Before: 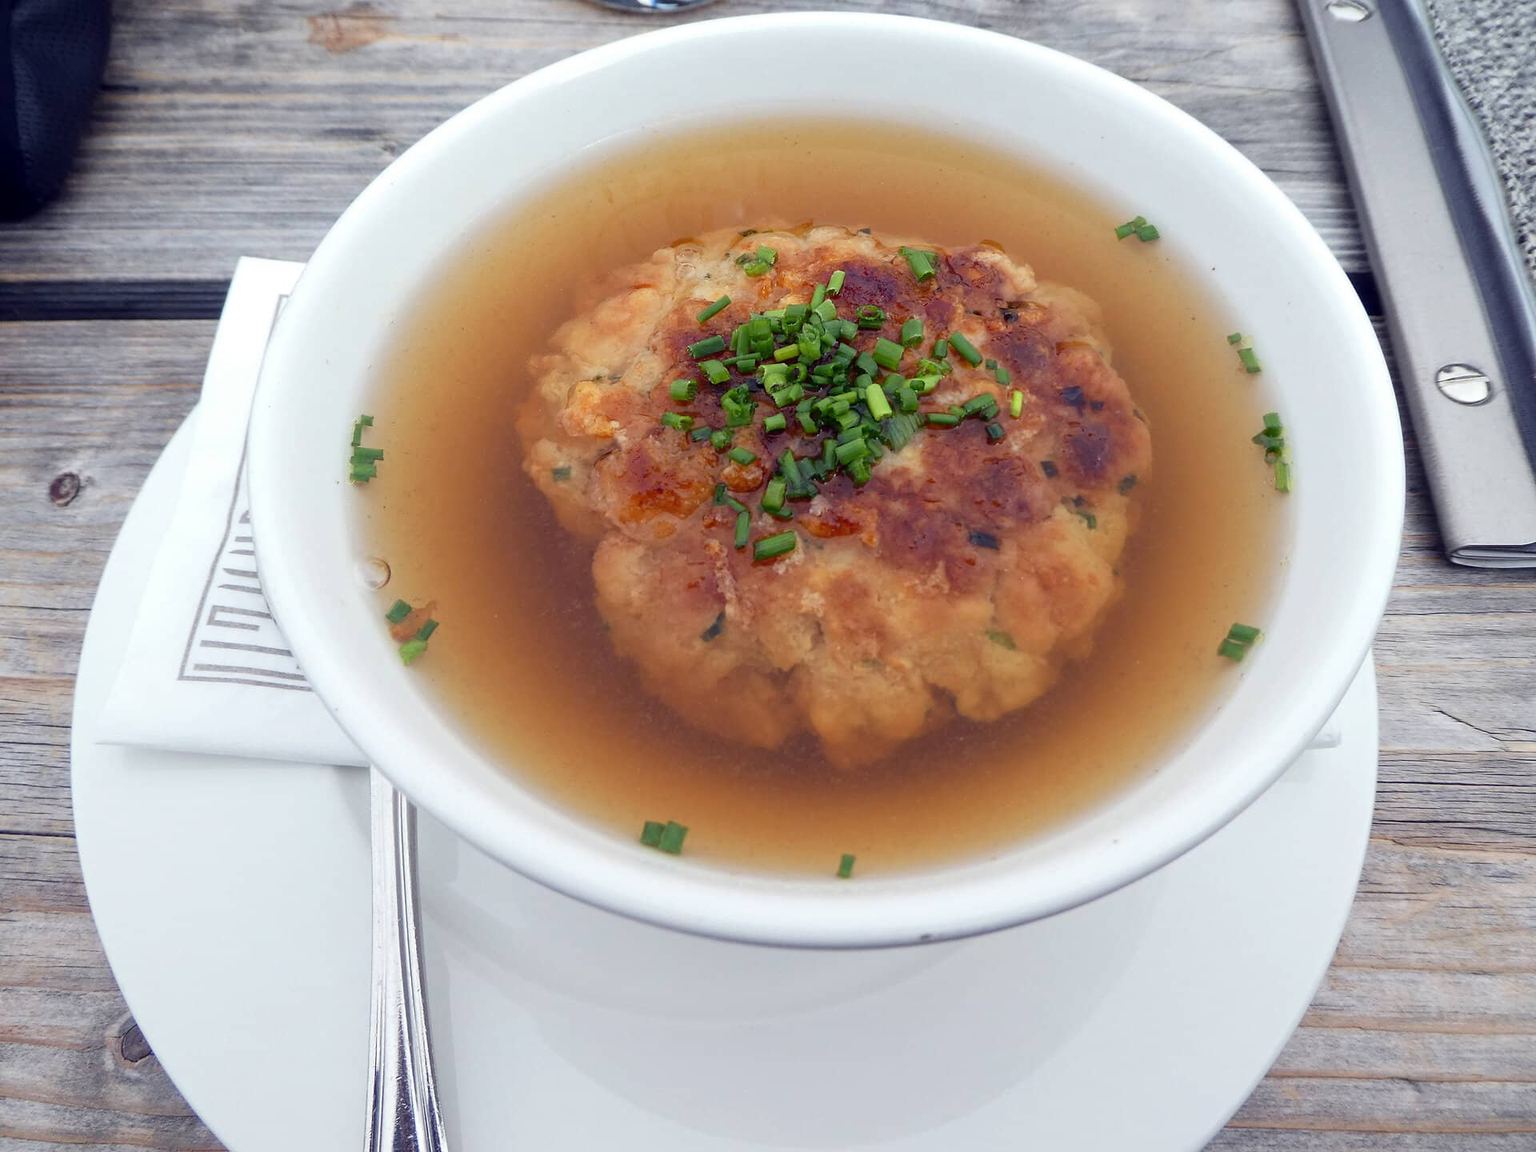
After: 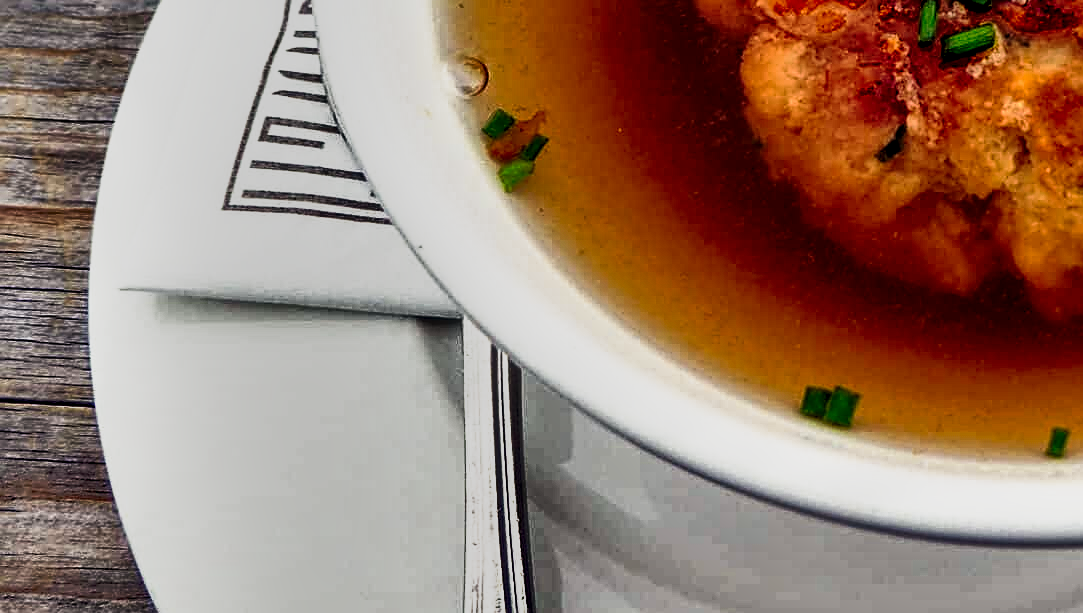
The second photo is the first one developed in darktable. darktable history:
tone equalizer: on, module defaults
tone curve: curves: ch0 [(0, 0) (0.003, 0.008) (0.011, 0.008) (0.025, 0.008) (0.044, 0.008) (0.069, 0.006) (0.1, 0.006) (0.136, 0.006) (0.177, 0.008) (0.224, 0.012) (0.277, 0.026) (0.335, 0.083) (0.399, 0.165) (0.468, 0.292) (0.543, 0.416) (0.623, 0.535) (0.709, 0.692) (0.801, 0.853) (0.898, 0.981) (1, 1)], preserve colors none
color calibration: x 0.334, y 0.349, temperature 5426 K
local contrast: highlights 100%, shadows 100%, detail 200%, midtone range 0.2
crop: top 44.483%, right 43.593%, bottom 12.892%
sharpen: on, module defaults
shadows and highlights: shadows 80.73, white point adjustment -9.07, highlights -61.46, soften with gaussian
